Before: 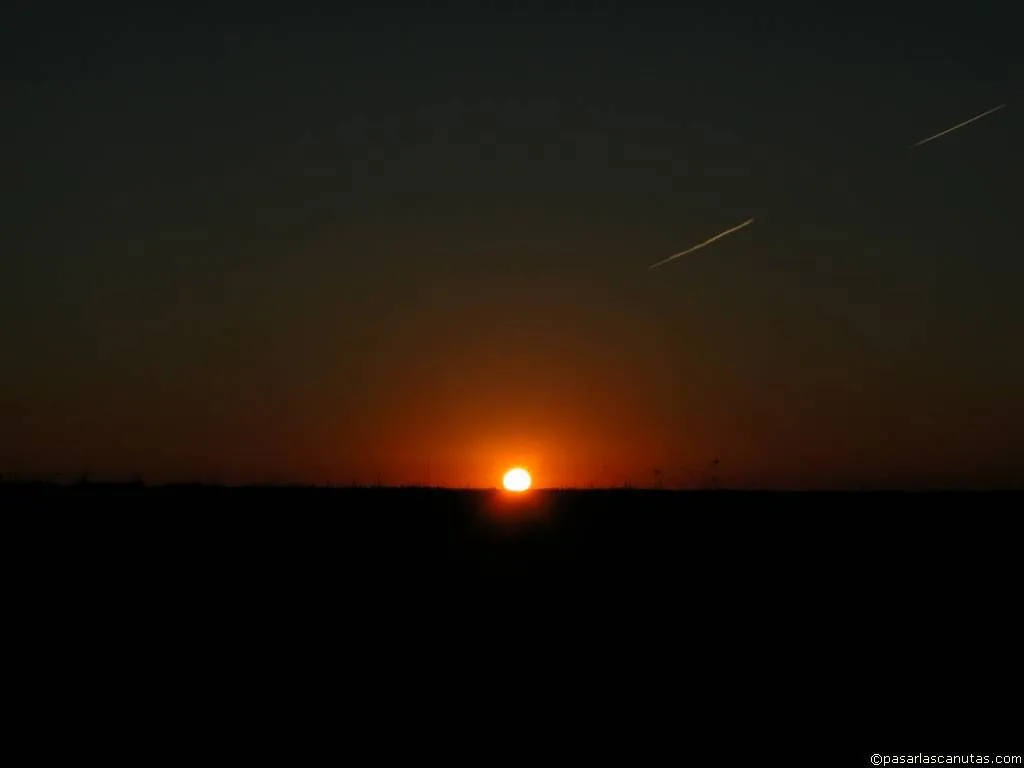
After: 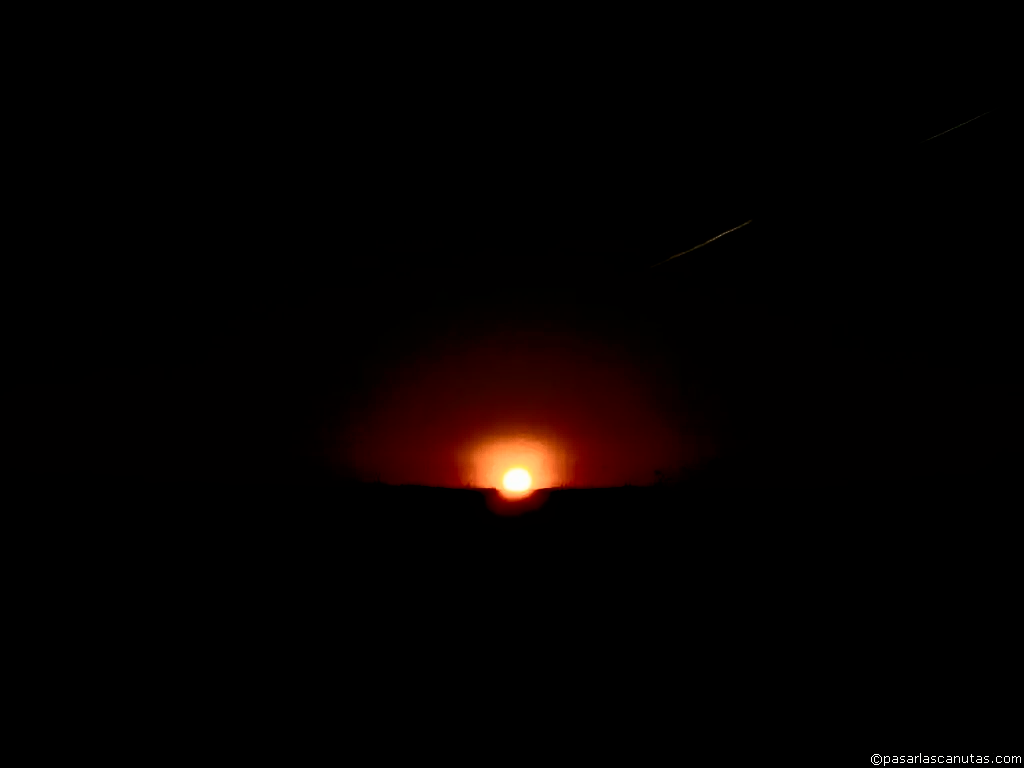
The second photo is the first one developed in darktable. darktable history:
contrast brightness saturation: contrast 0.916, brightness 0.203
filmic rgb: black relative exposure -2.79 EV, white relative exposure 4.56 EV, hardness 1.74, contrast 1.252, iterations of high-quality reconstruction 0
